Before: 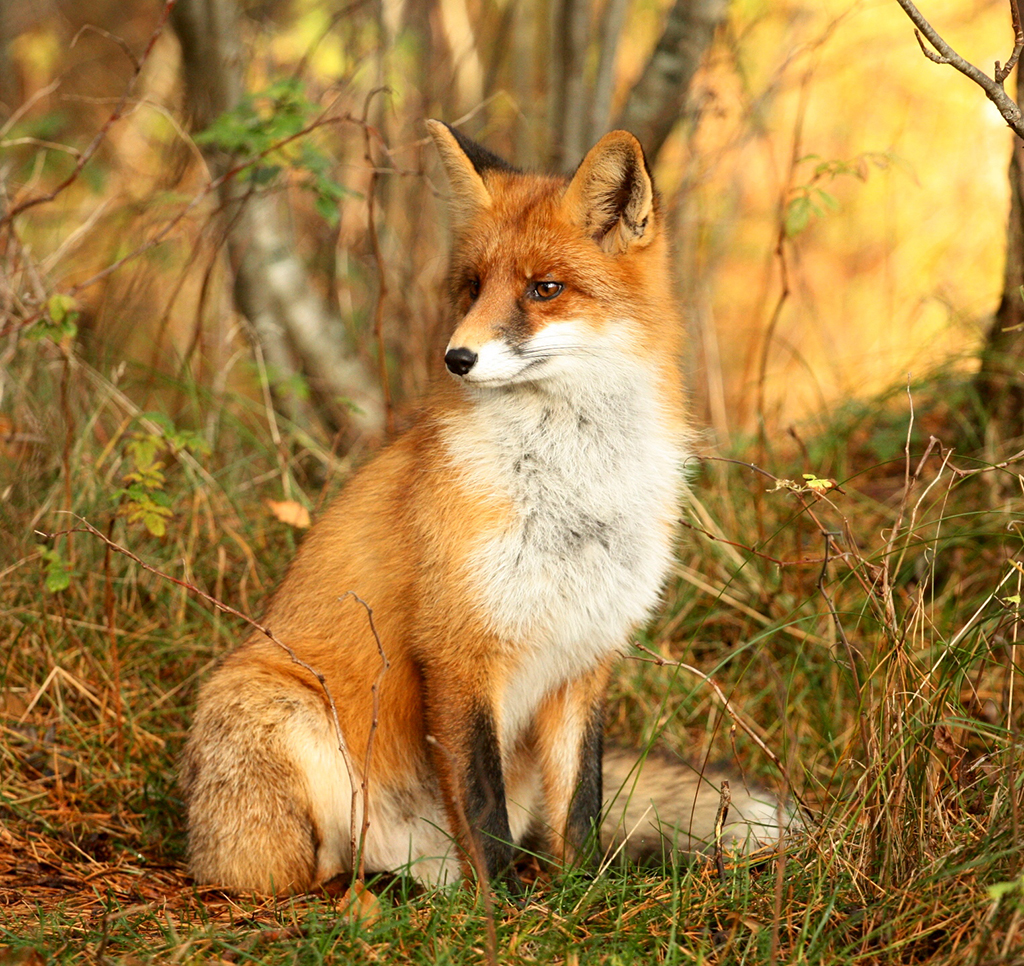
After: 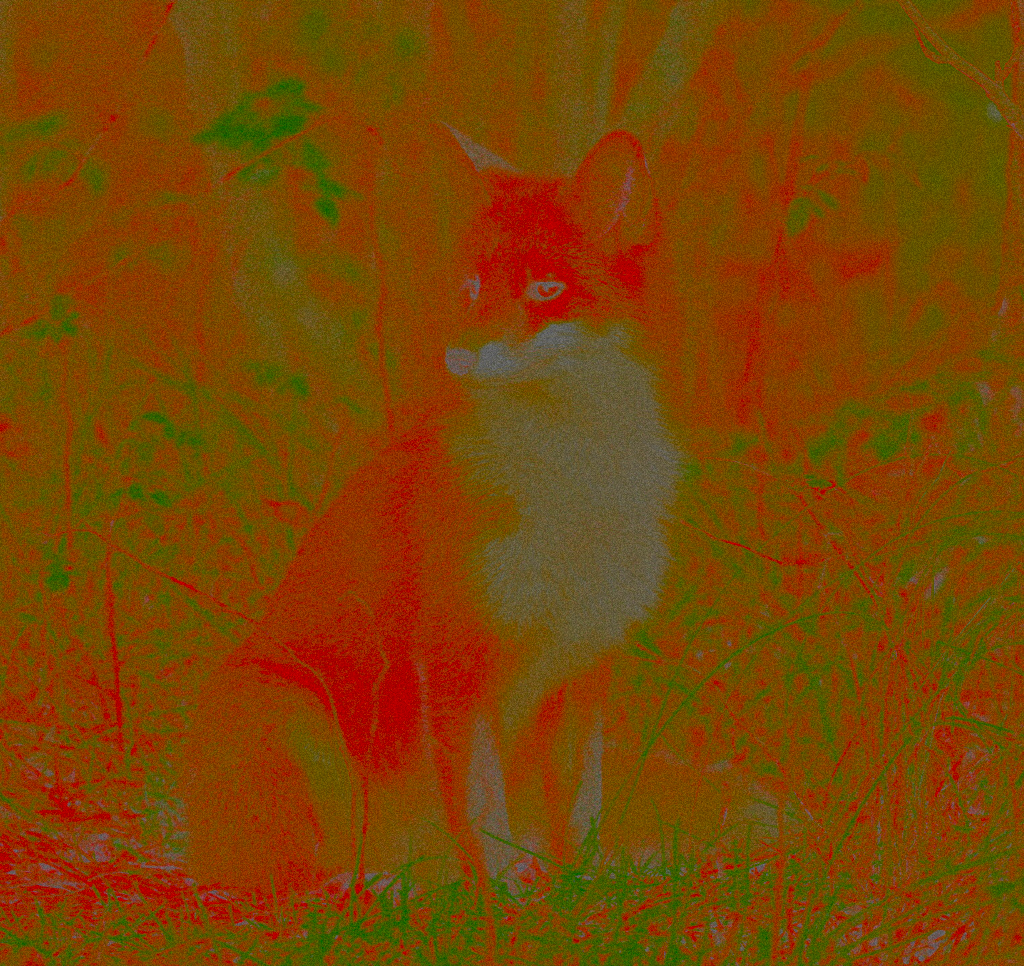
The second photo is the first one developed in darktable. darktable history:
color zones: curves: ch0 [(0, 0.444) (0.143, 0.442) (0.286, 0.441) (0.429, 0.441) (0.571, 0.441) (0.714, 0.441) (0.857, 0.442) (1, 0.444)]
grain: coarseness 11.82 ISO, strength 36.67%, mid-tones bias 74.17%
shadows and highlights: shadows 40, highlights -60
contrast brightness saturation: contrast -0.99, brightness -0.17, saturation 0.75
